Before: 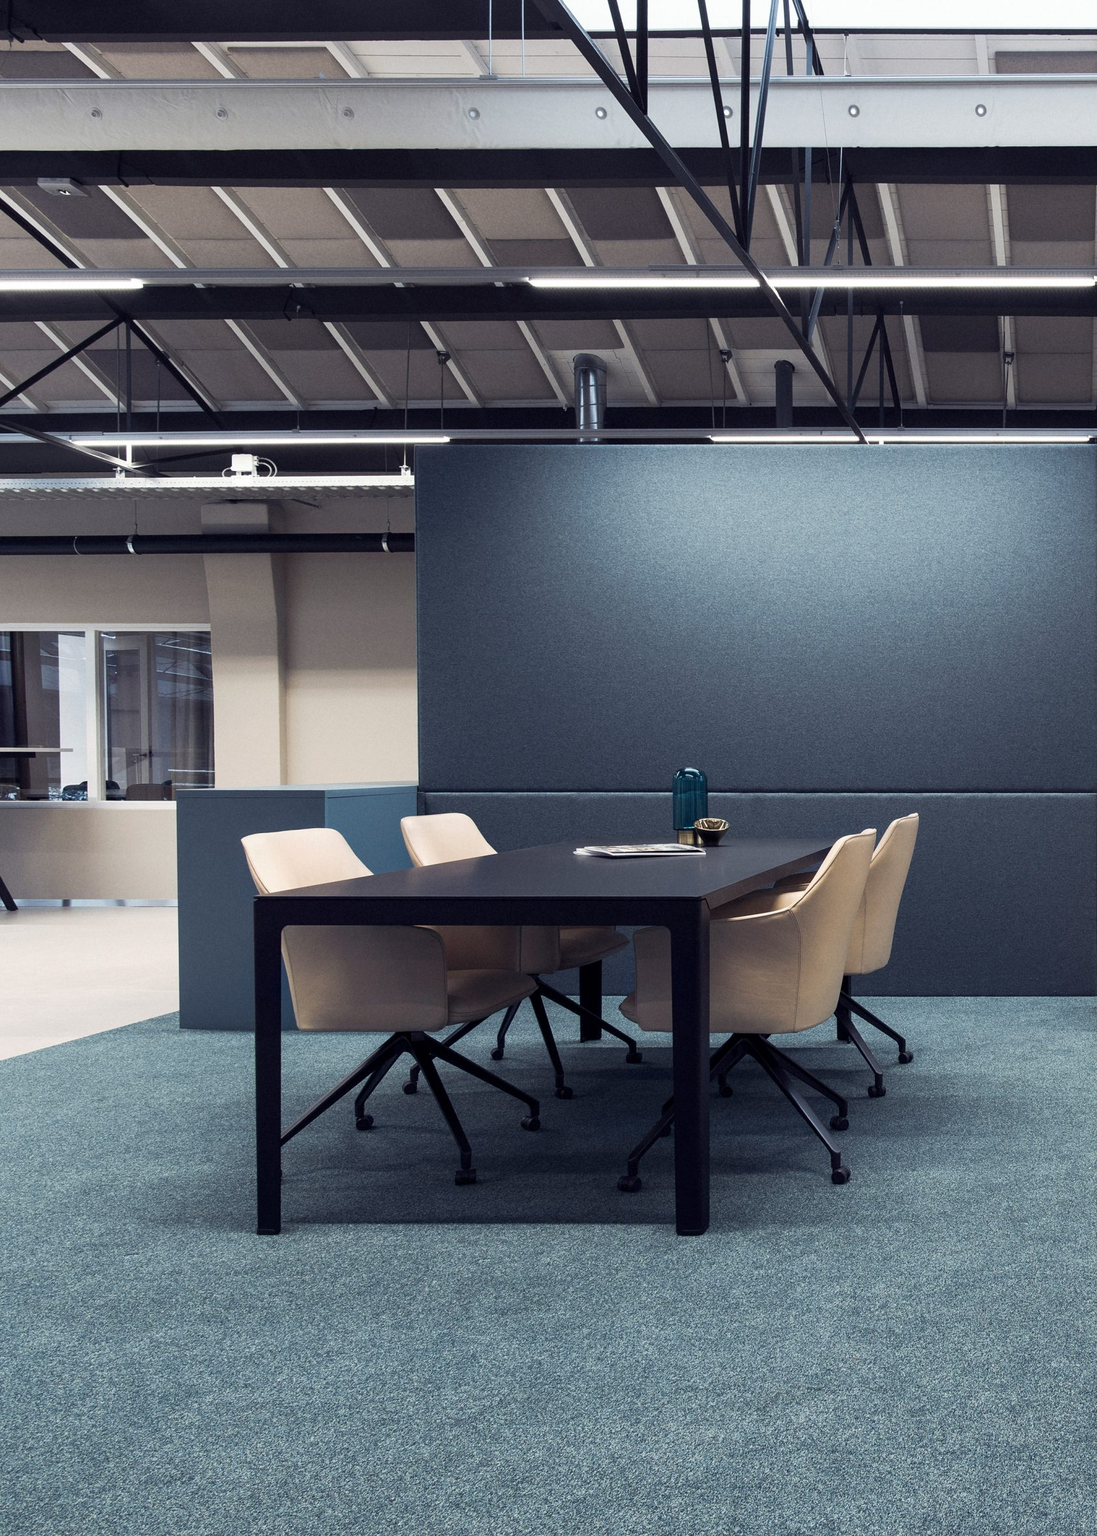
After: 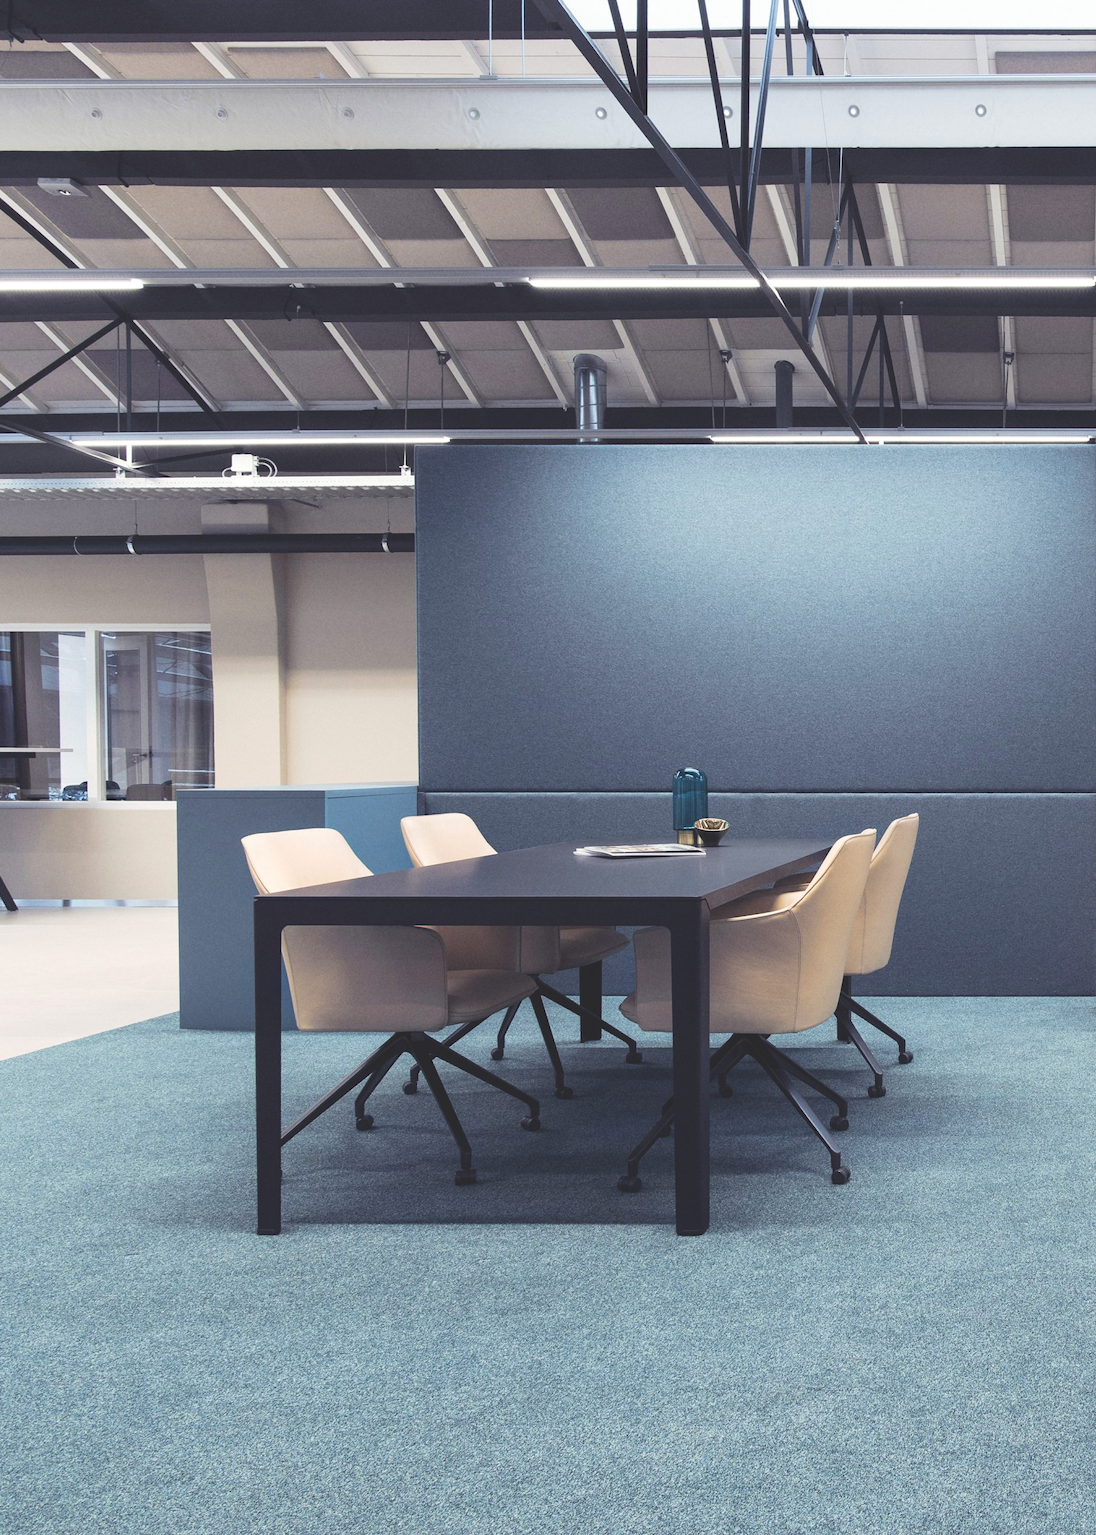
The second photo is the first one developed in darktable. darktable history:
tone curve: curves: ch0 [(0, 0) (0.003, 0.004) (0.011, 0.015) (0.025, 0.033) (0.044, 0.059) (0.069, 0.092) (0.1, 0.132) (0.136, 0.18) (0.177, 0.235) (0.224, 0.297) (0.277, 0.366) (0.335, 0.44) (0.399, 0.52) (0.468, 0.594) (0.543, 0.661) (0.623, 0.727) (0.709, 0.79) (0.801, 0.86) (0.898, 0.928) (1, 1)], color space Lab, linked channels, preserve colors none
exposure: black level correction -0.015, compensate exposure bias true, compensate highlight preservation false
tone equalizer: on, module defaults
